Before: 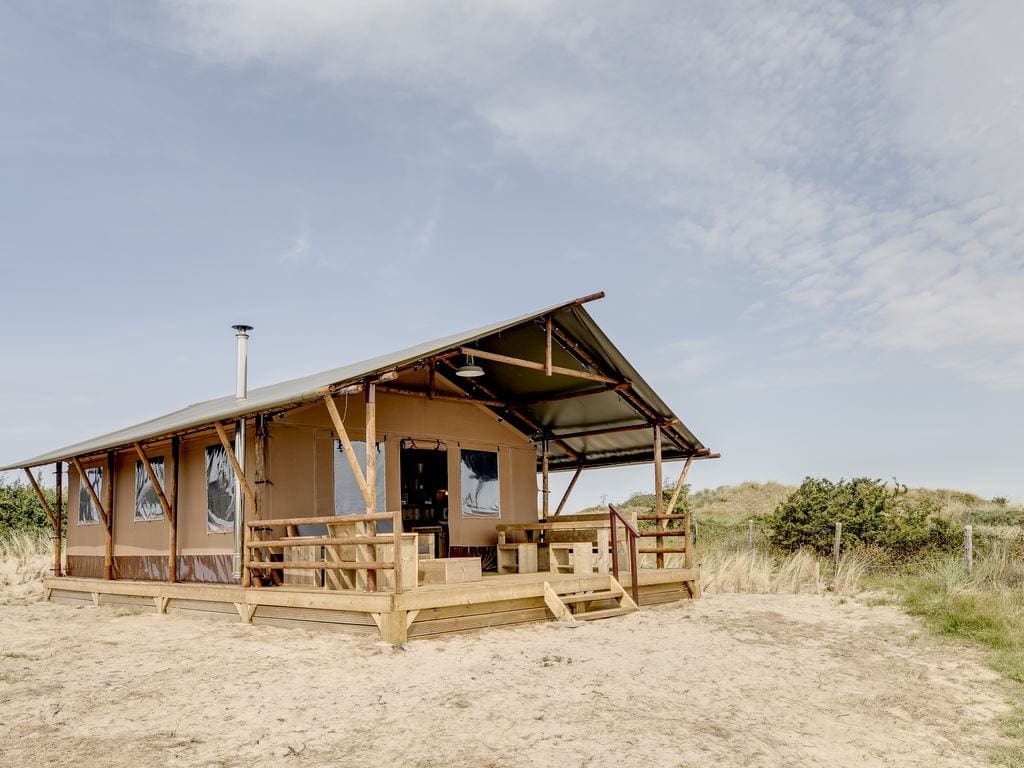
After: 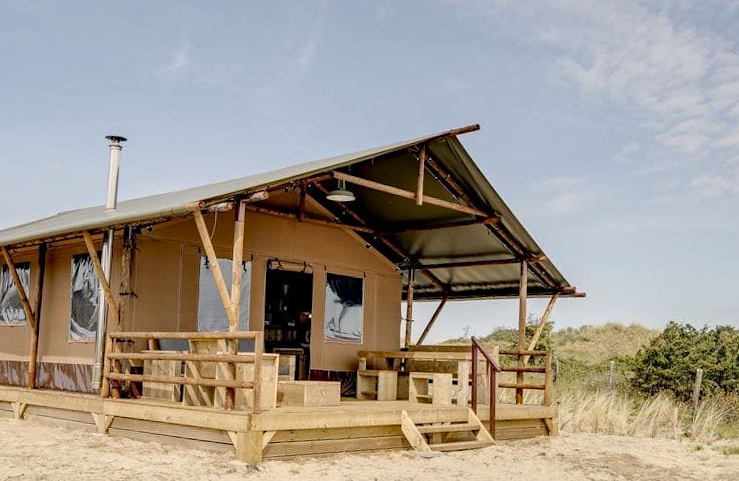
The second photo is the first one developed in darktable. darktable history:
haze removal: compatibility mode true, adaptive false
crop and rotate: angle -3.45°, left 9.873%, top 20.39%, right 12.243%, bottom 12.006%
